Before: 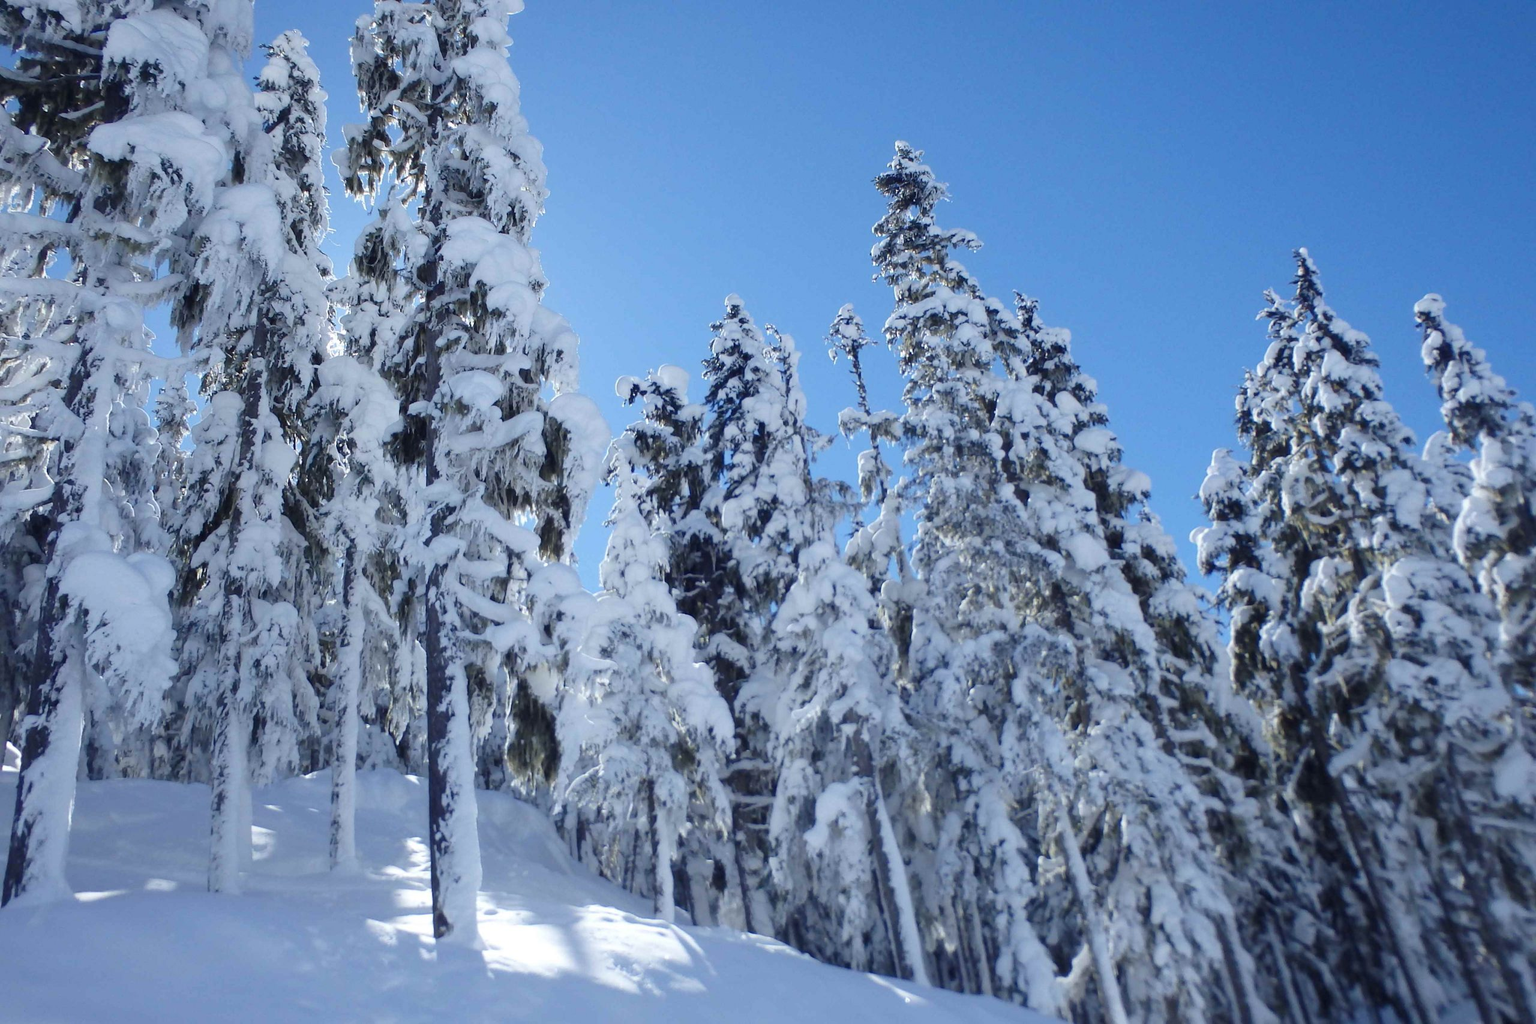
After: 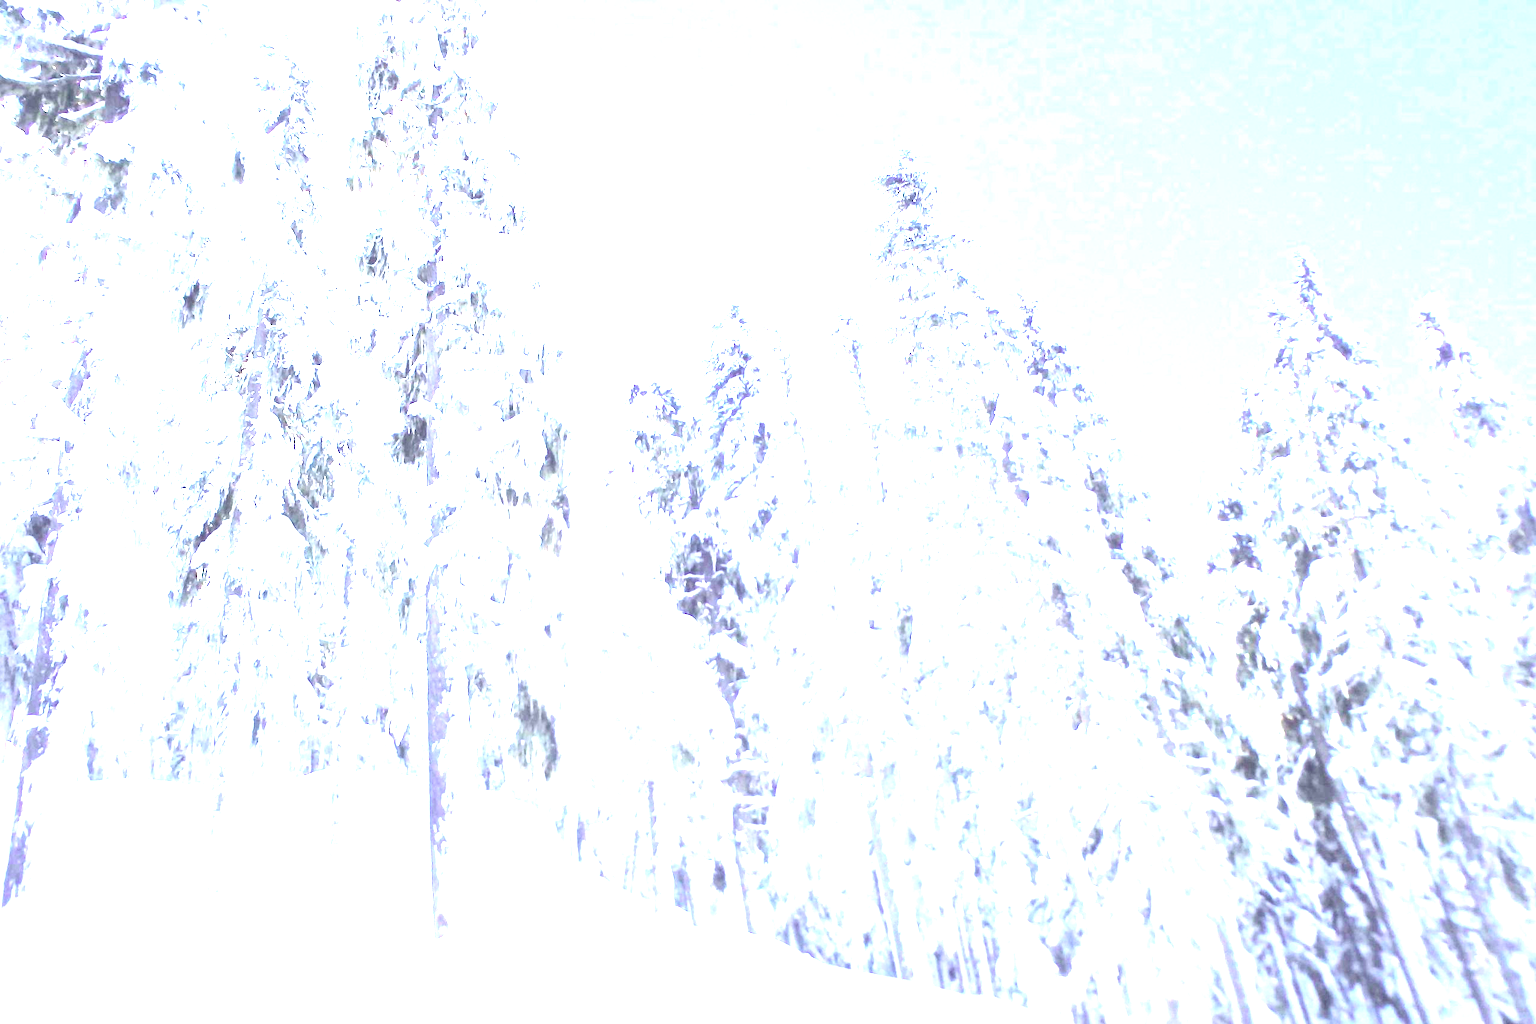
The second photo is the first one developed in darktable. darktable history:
color contrast: blue-yellow contrast 0.7
contrast brightness saturation: contrast 0.14, brightness 0.21
exposure: black level correction 0, exposure 4 EV, compensate exposure bias true, compensate highlight preservation false
